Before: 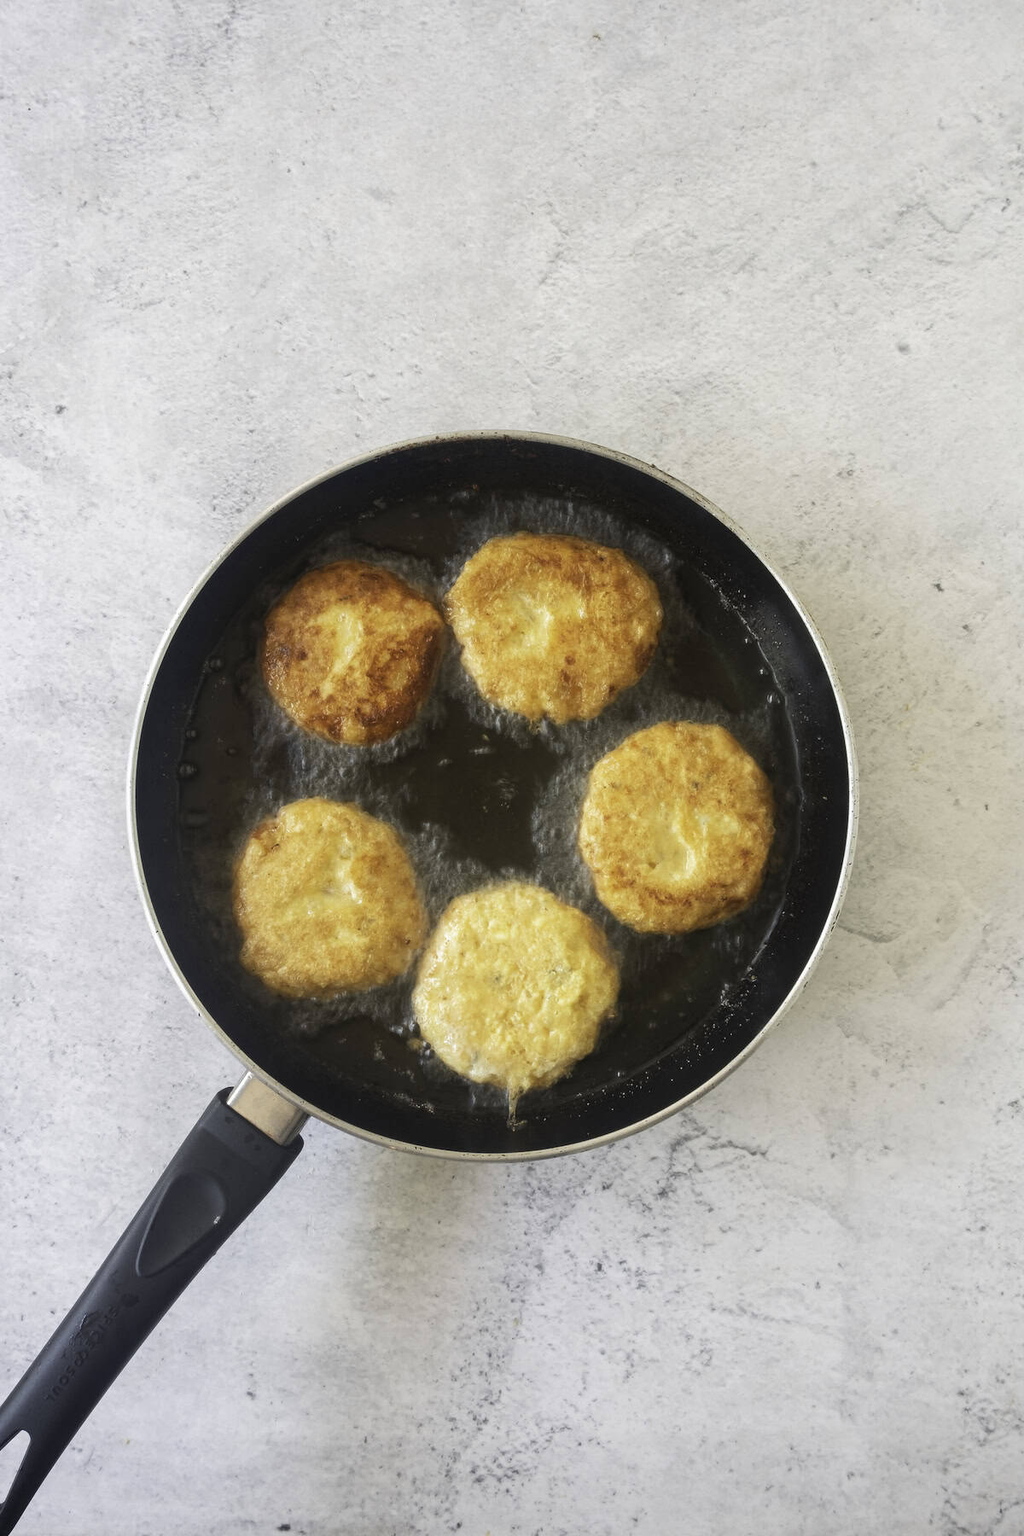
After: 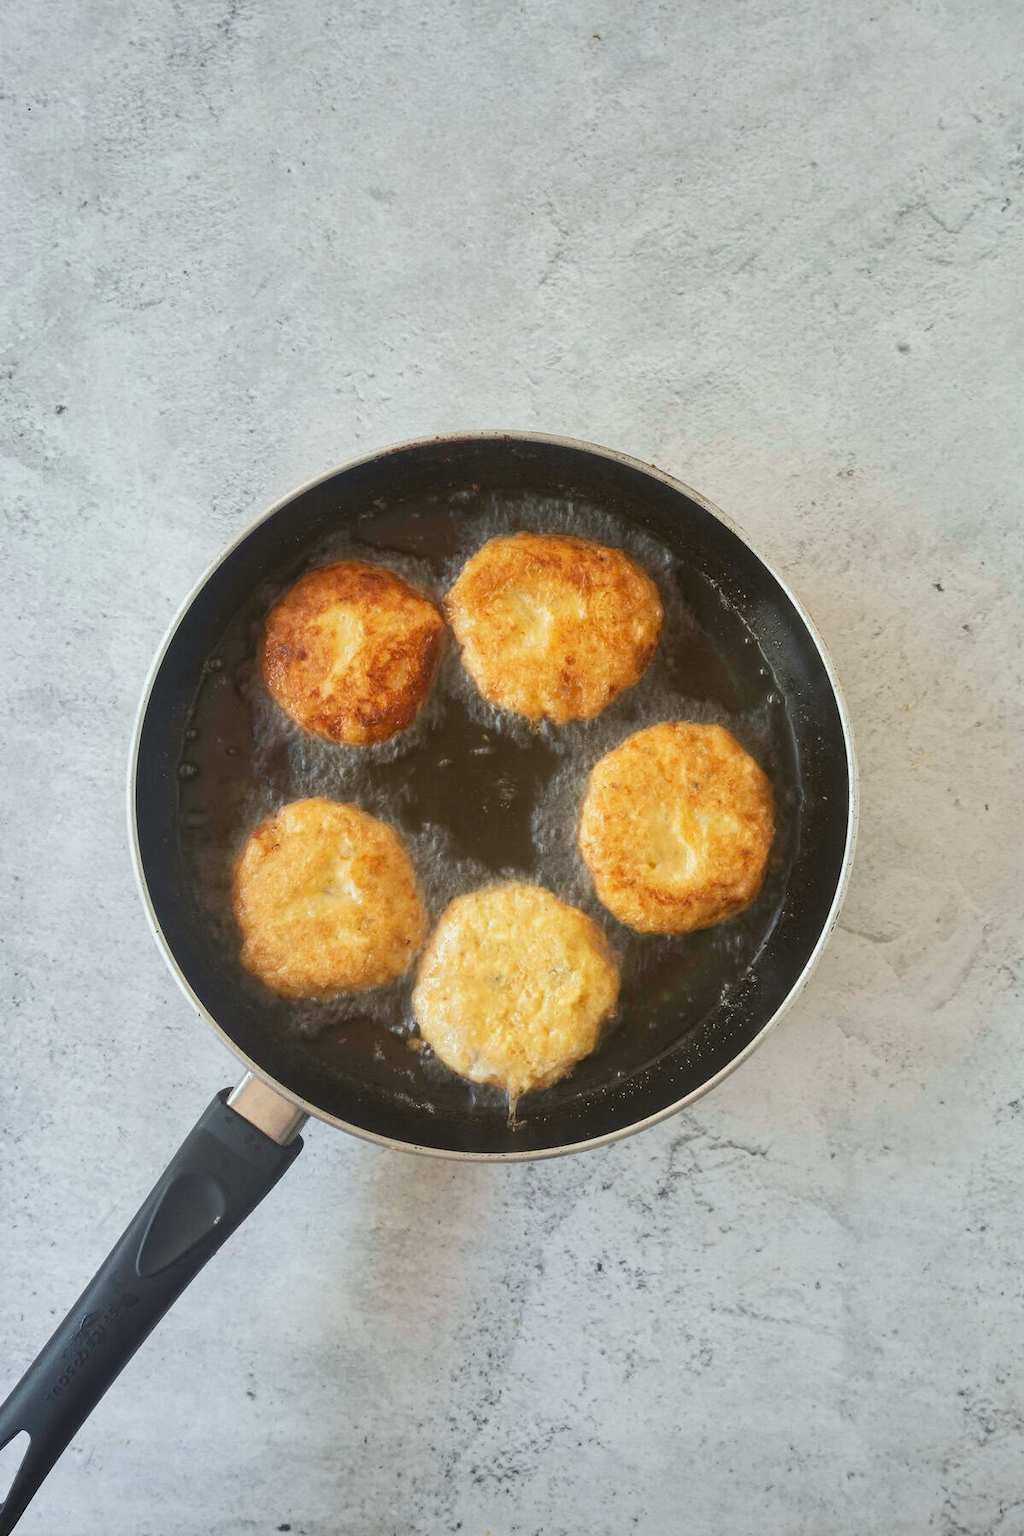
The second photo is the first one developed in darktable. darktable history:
color balance: lift [1.004, 1.002, 1.002, 0.998], gamma [1, 1.007, 1.002, 0.993], gain [1, 0.977, 1.013, 1.023], contrast -3.64%
shadows and highlights: shadows 43.71, white point adjustment -1.46, soften with gaussian
